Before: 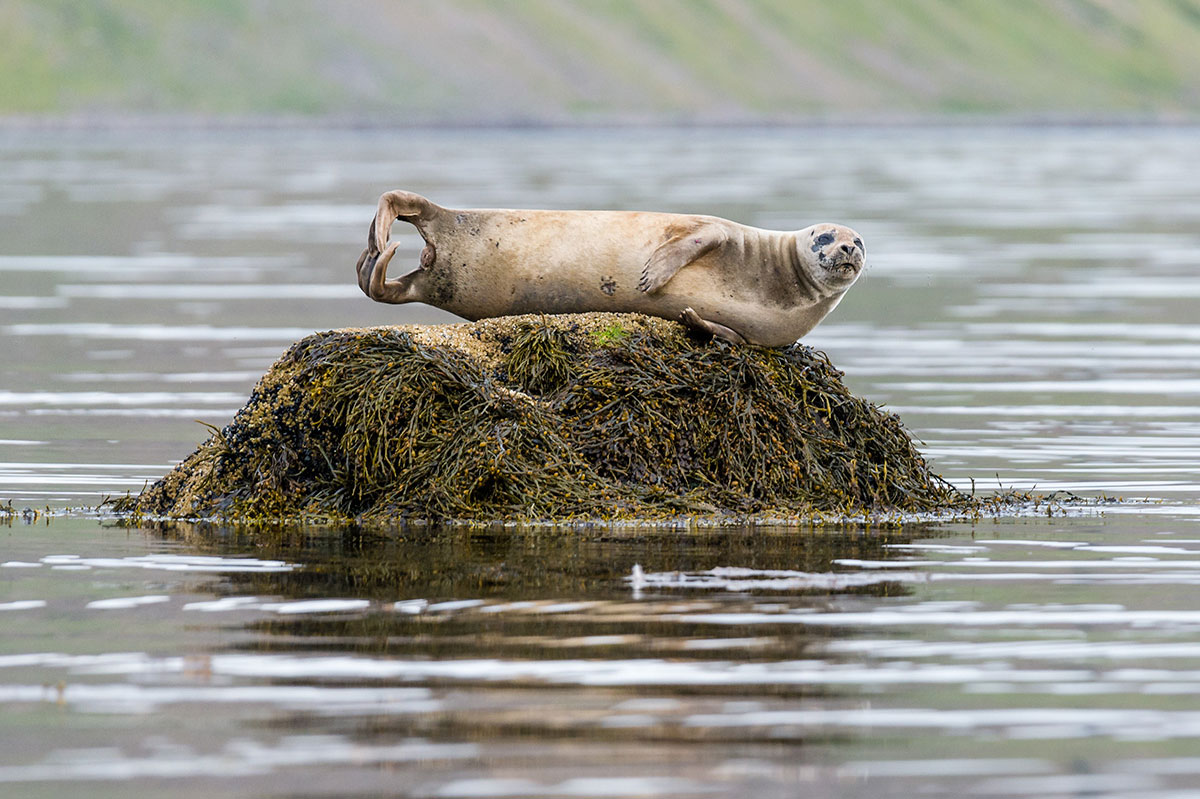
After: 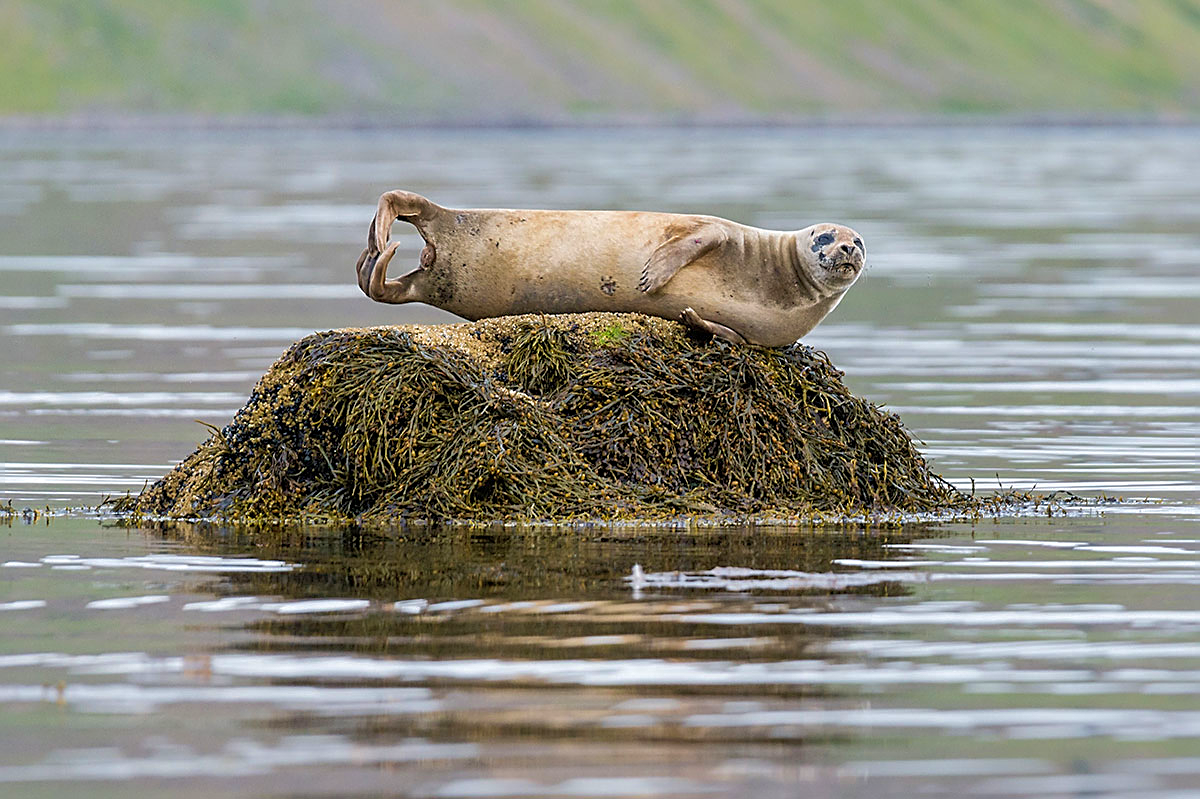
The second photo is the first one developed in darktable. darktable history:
velvia: on, module defaults
sharpen: on, module defaults
shadows and highlights: on, module defaults
